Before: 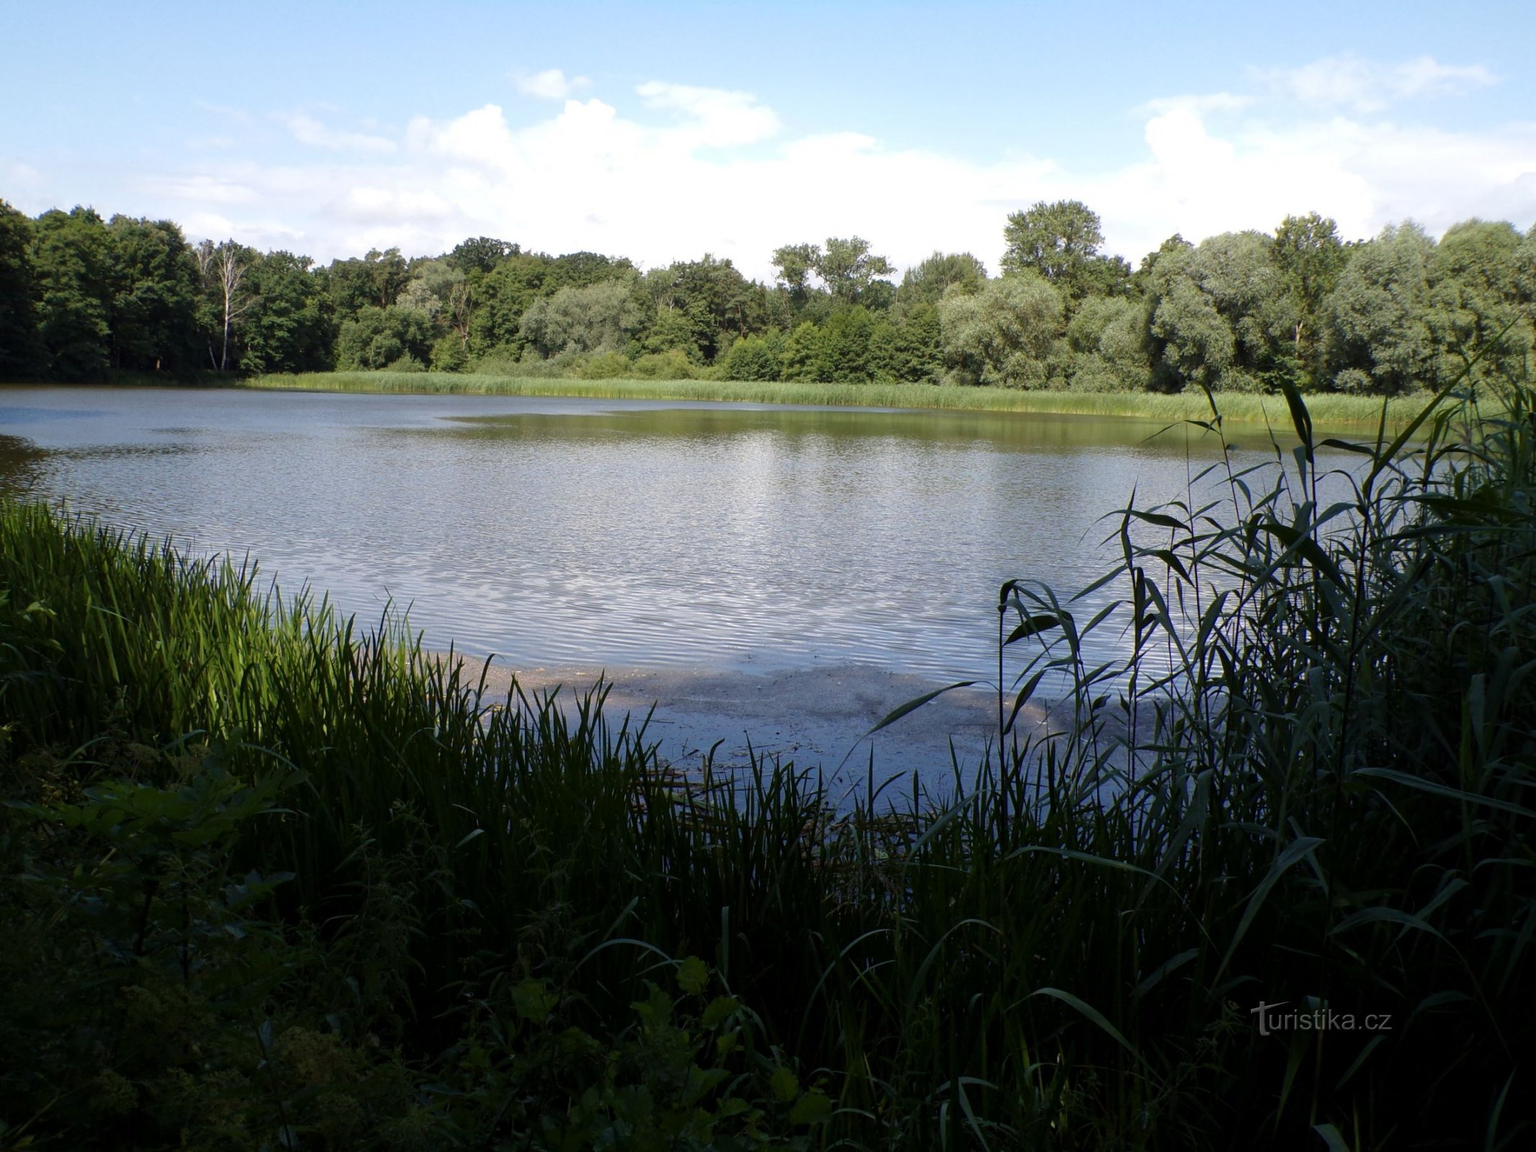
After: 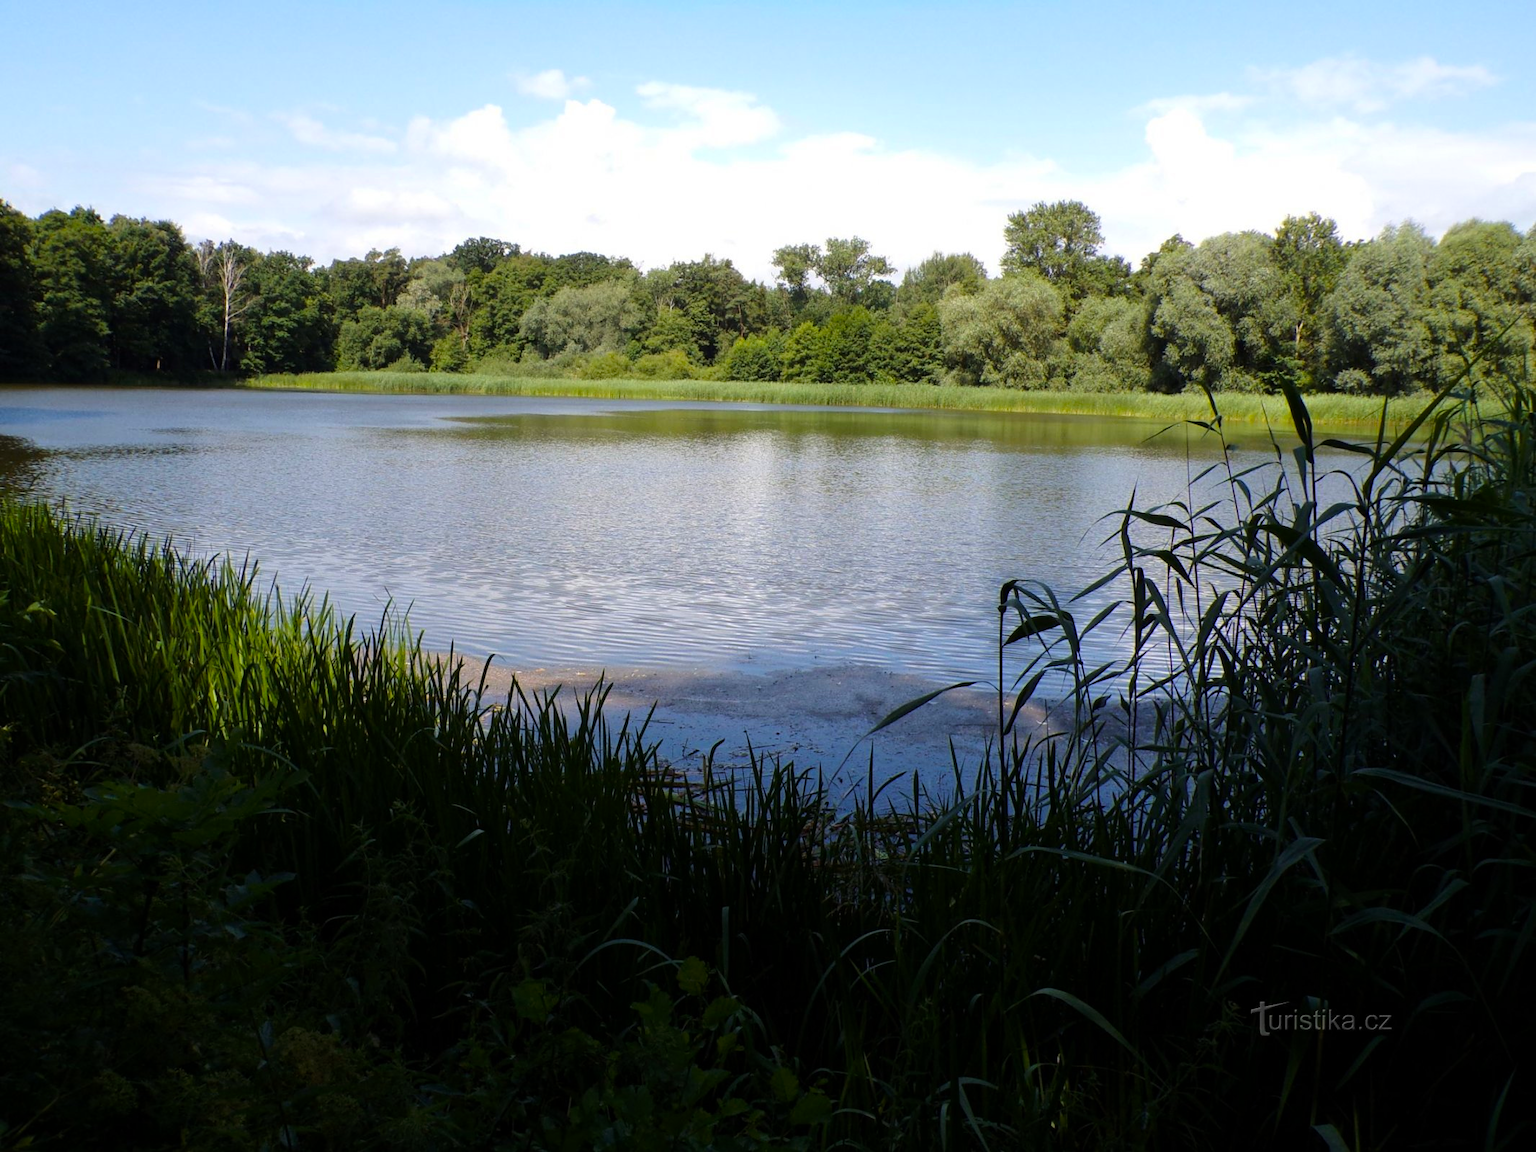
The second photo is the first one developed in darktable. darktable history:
tone curve: curves: ch0 [(0, 0) (0.08, 0.056) (0.4, 0.4) (0.6, 0.612) (0.92, 0.924) (1, 1)], color space Lab, linked channels, preserve colors none
color balance rgb: perceptual saturation grading › global saturation 30%, global vibrance 10%
